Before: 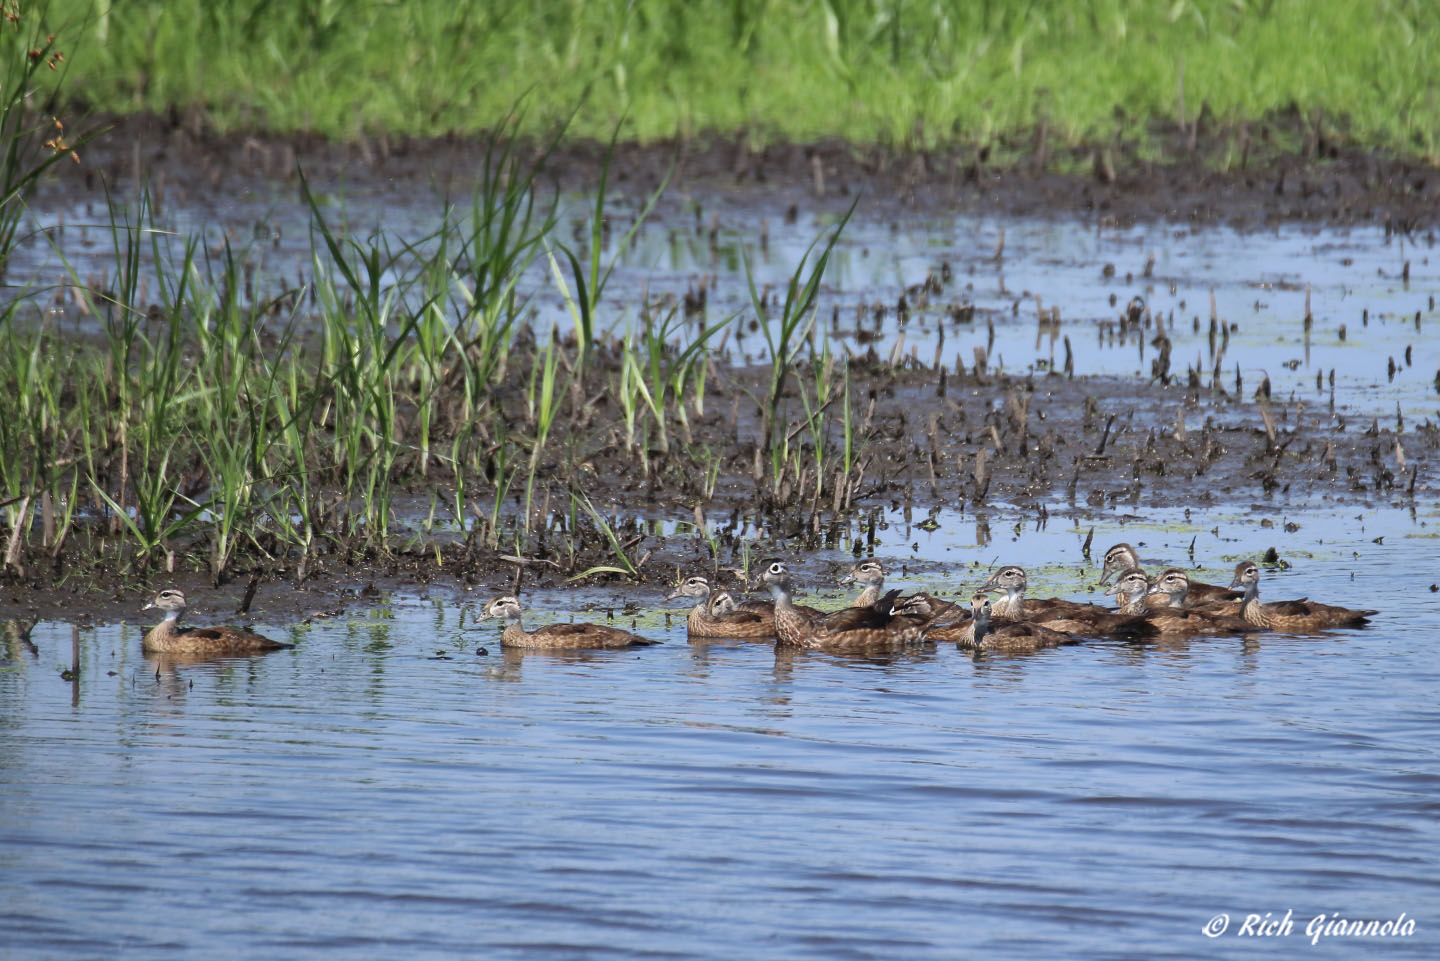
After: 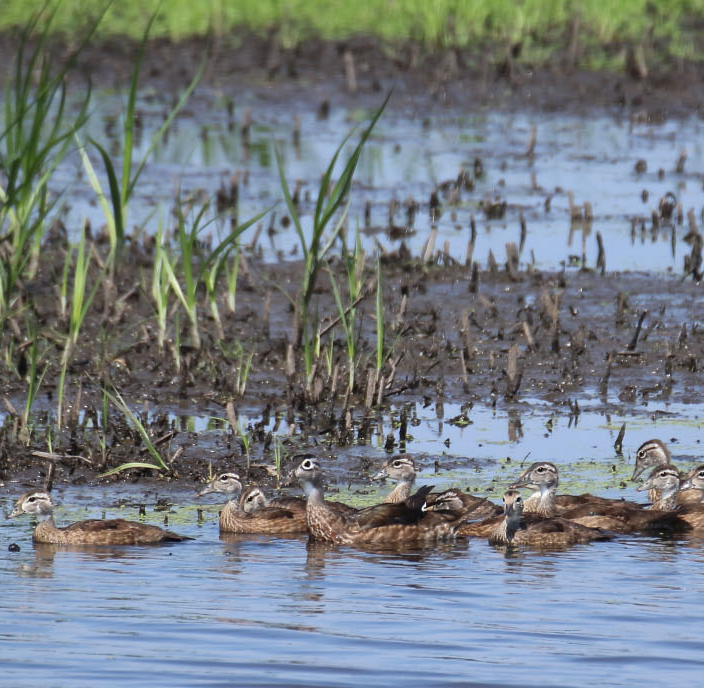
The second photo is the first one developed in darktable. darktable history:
crop: left 32.513%, top 10.918%, right 18.546%, bottom 17.441%
